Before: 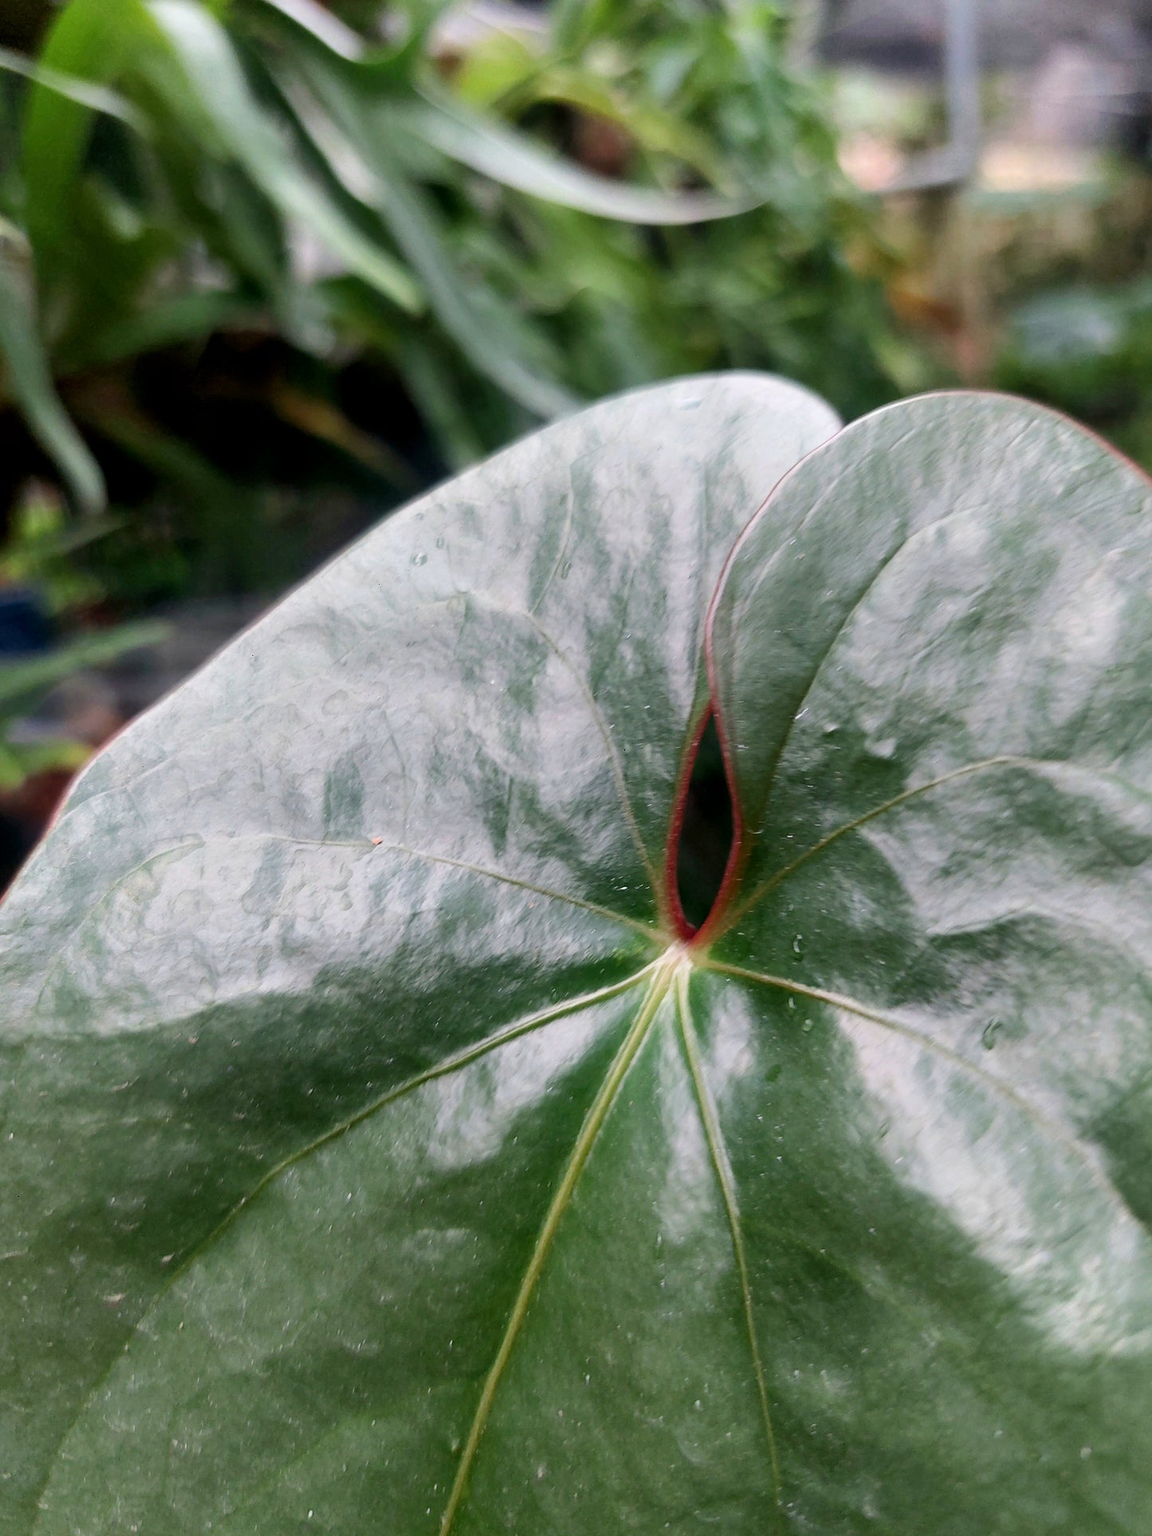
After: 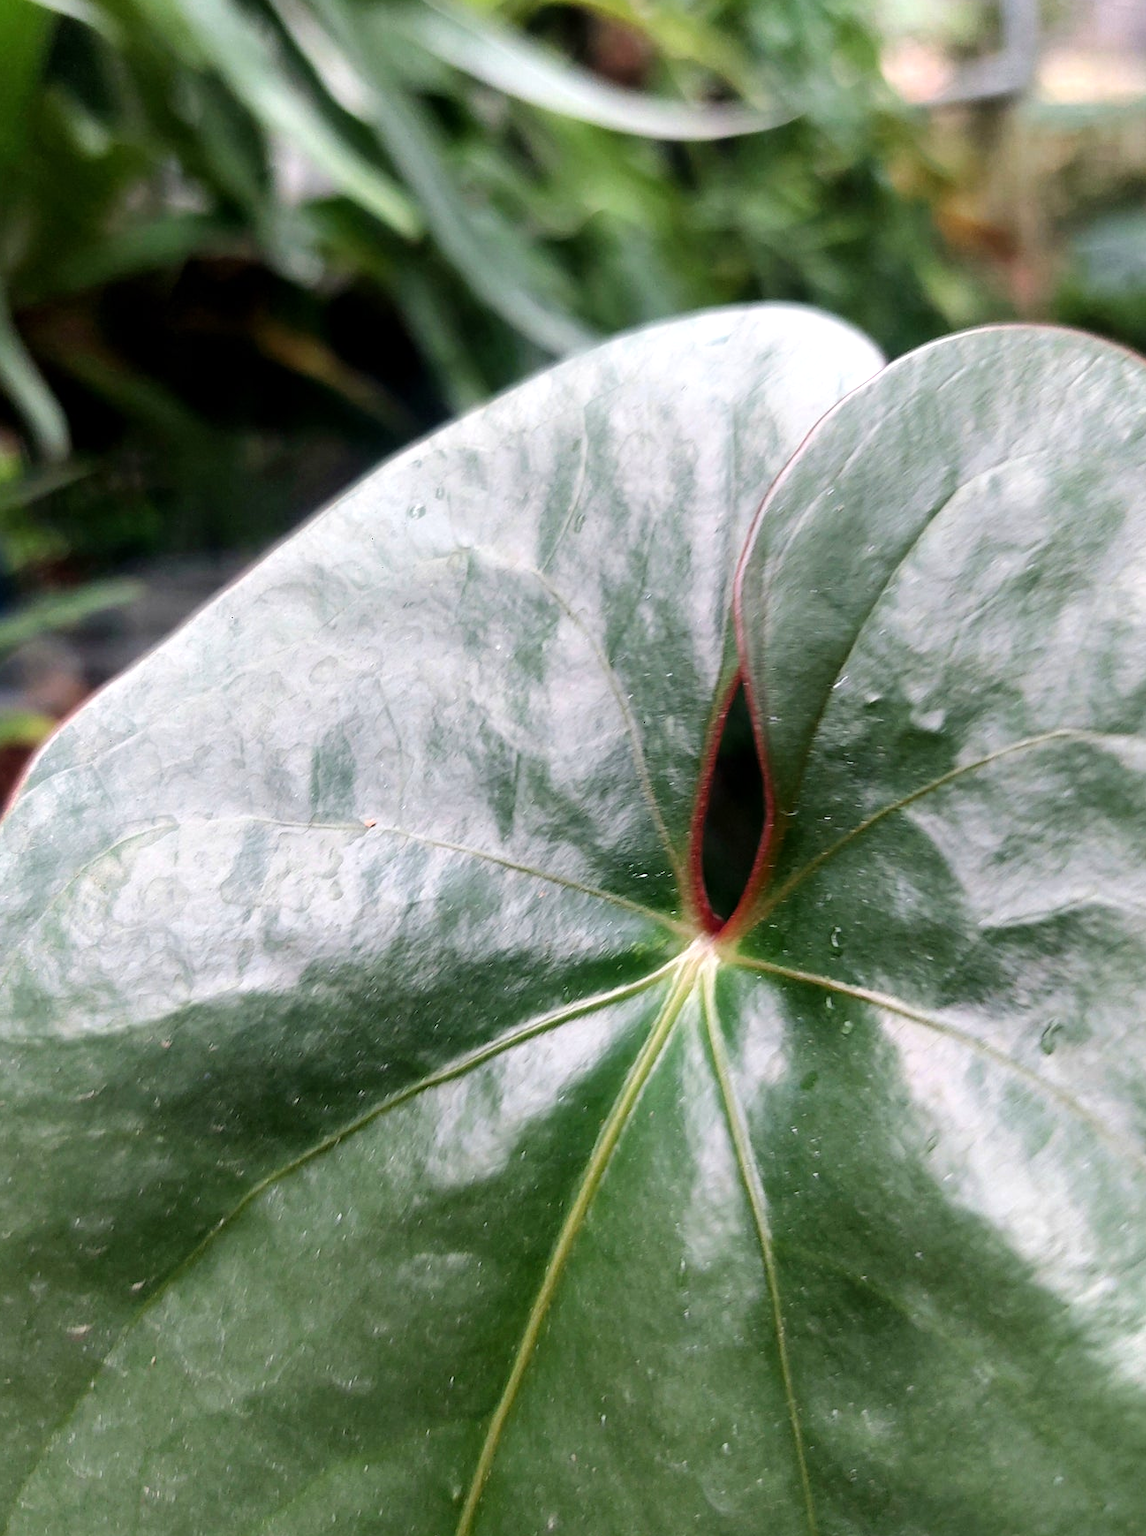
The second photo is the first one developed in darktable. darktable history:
crop: left 3.76%, top 6.424%, right 6.387%, bottom 3.291%
tone equalizer: -8 EV -0.384 EV, -7 EV -0.416 EV, -6 EV -0.351 EV, -5 EV -0.234 EV, -3 EV 0.235 EV, -2 EV 0.332 EV, -1 EV 0.385 EV, +0 EV 0.406 EV, mask exposure compensation -0.504 EV
